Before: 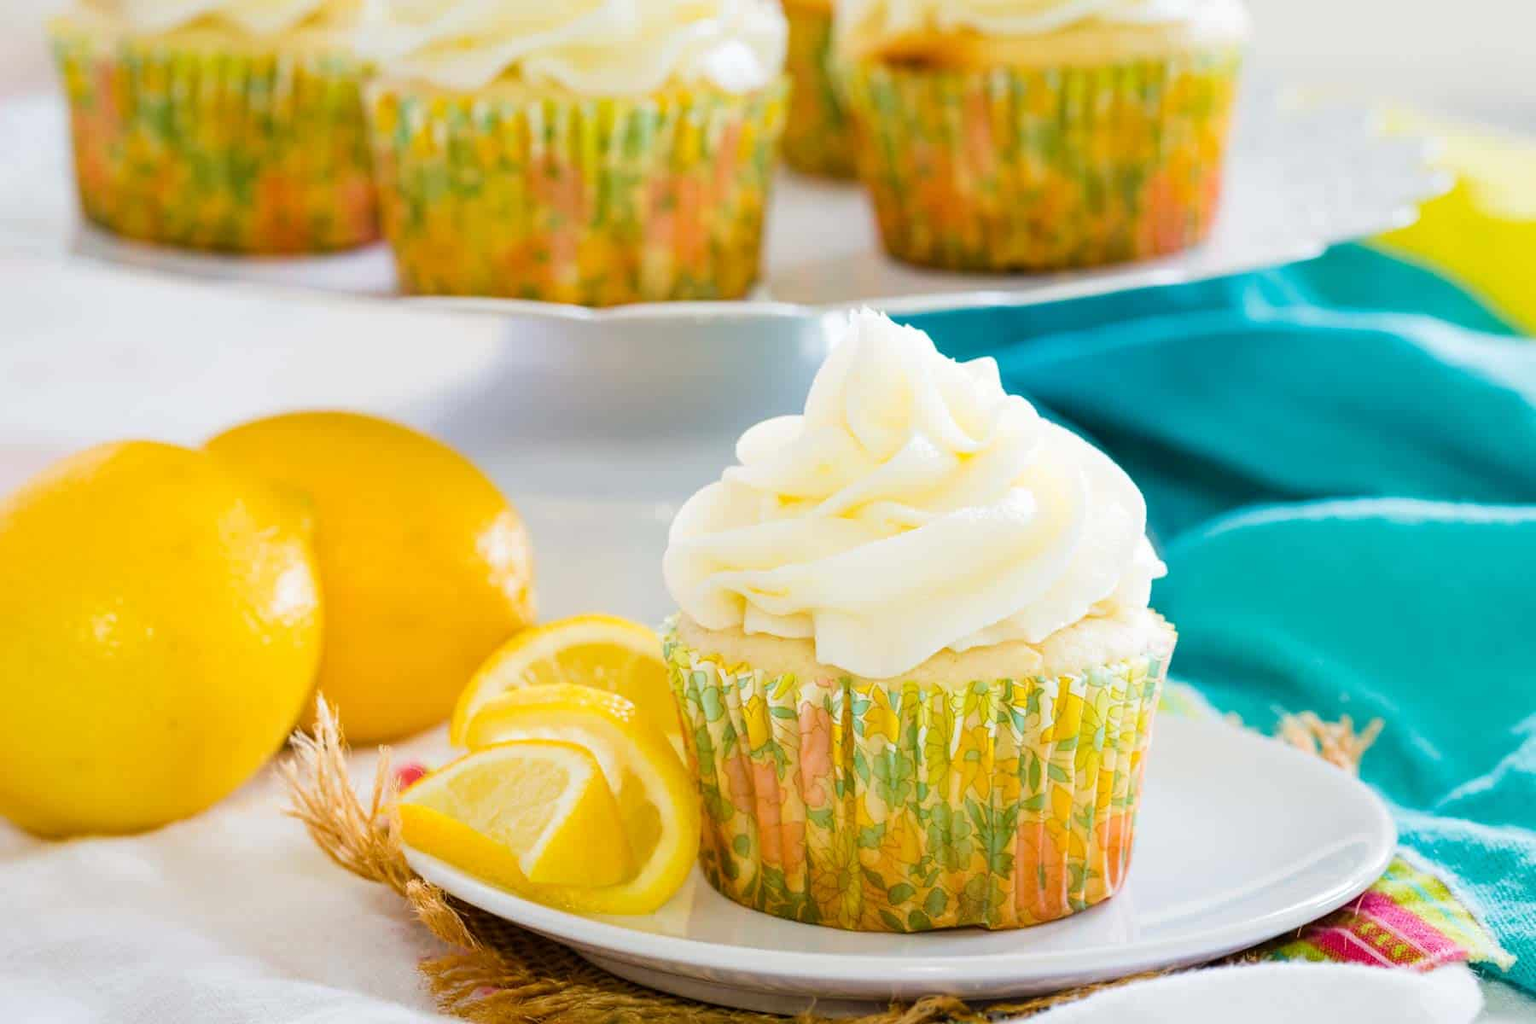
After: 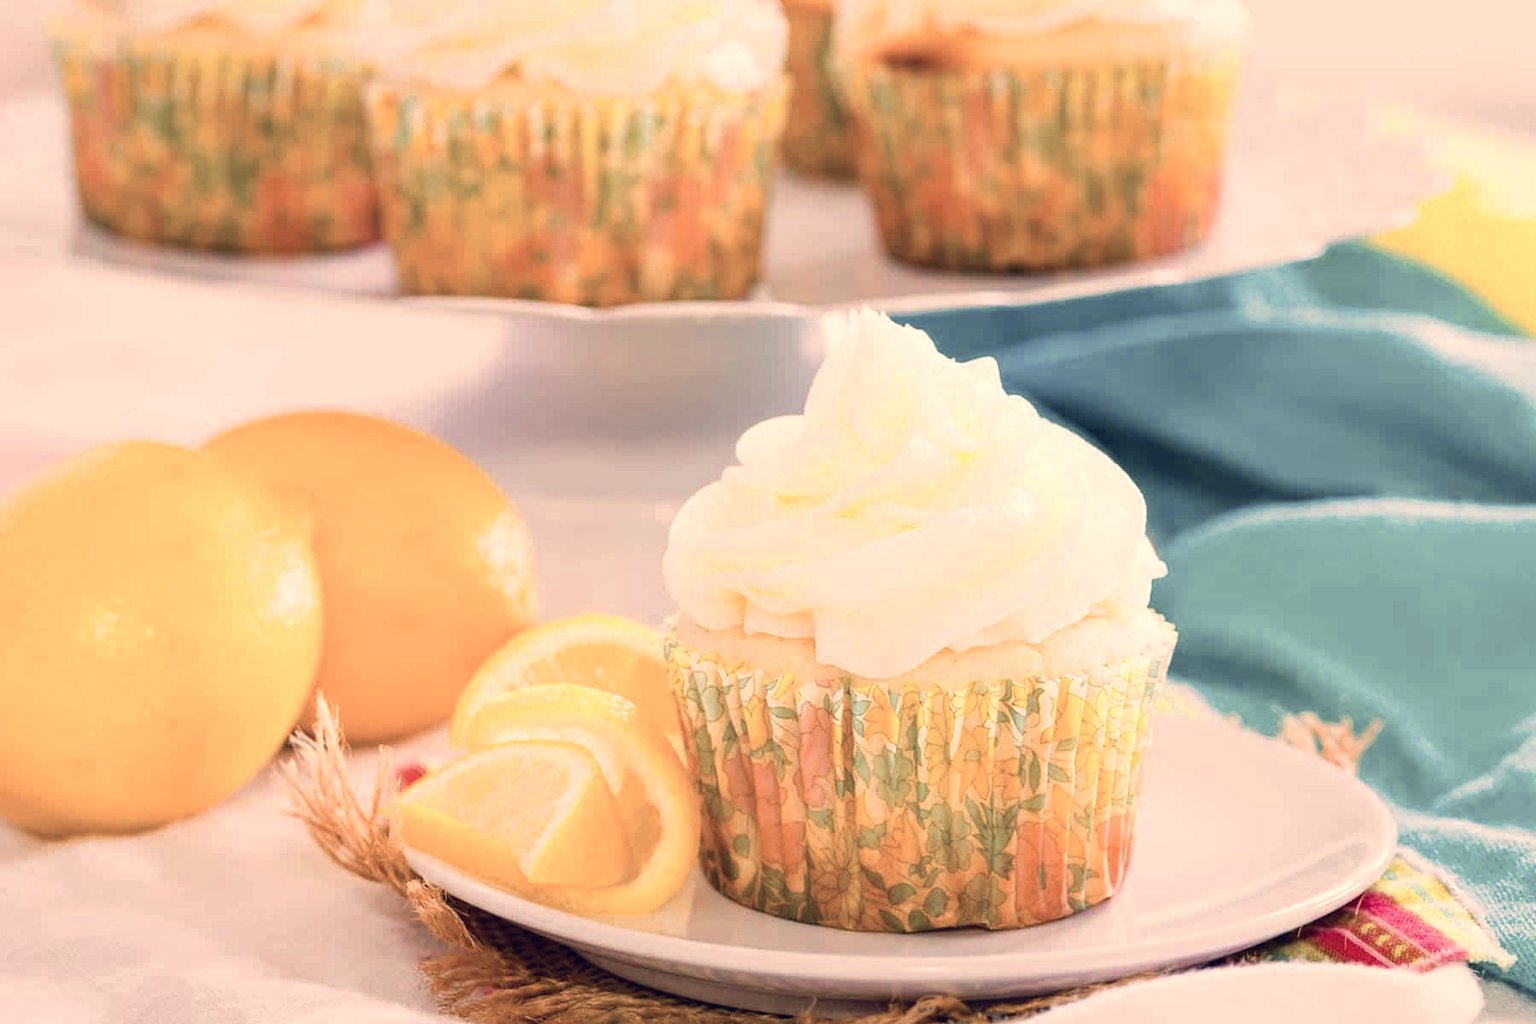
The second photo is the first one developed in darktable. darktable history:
color zones: curves: ch0 [(0, 0.473) (0.001, 0.473) (0.226, 0.548) (0.4, 0.589) (0.525, 0.54) (0.728, 0.403) (0.999, 0.473) (1, 0.473)]; ch1 [(0, 0.619) (0.001, 0.619) (0.234, 0.388) (0.4, 0.372) (0.528, 0.422) (0.732, 0.53) (0.999, 0.619) (1, 0.619)]; ch2 [(0, 0.547) (0.001, 0.547) (0.226, 0.45) (0.4, 0.525) (0.525, 0.585) (0.8, 0.511) (0.999, 0.547) (1, 0.547)]
color correction: highlights a* 19.59, highlights b* 27.49, shadows a* 3.46, shadows b* -17.28, saturation 0.73
